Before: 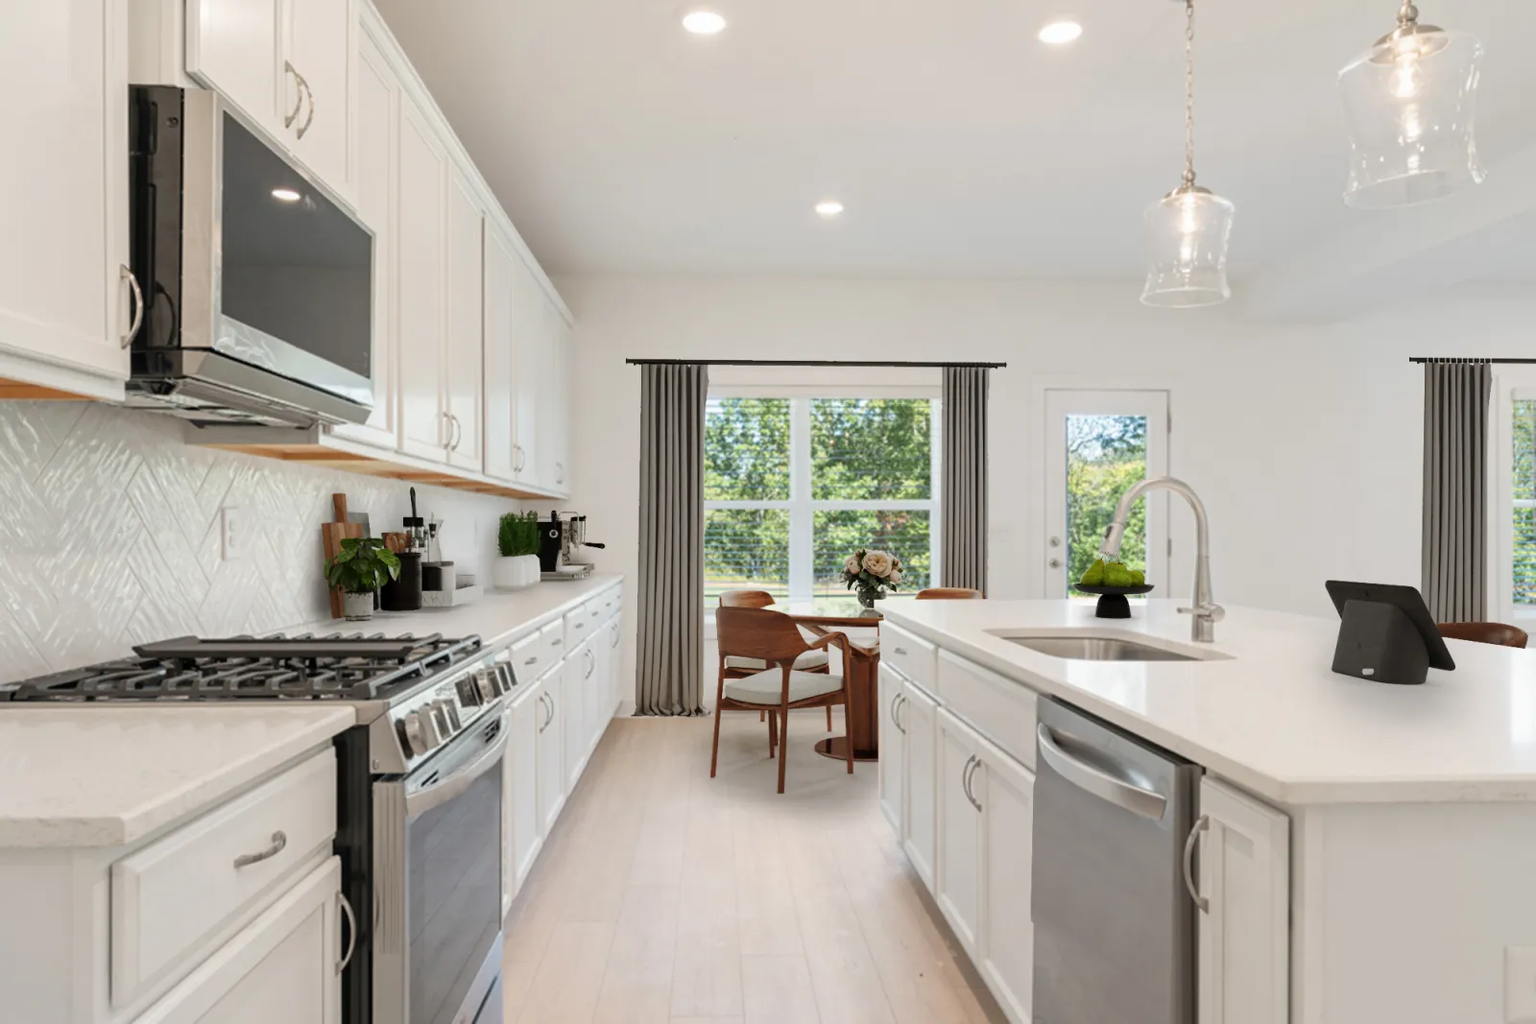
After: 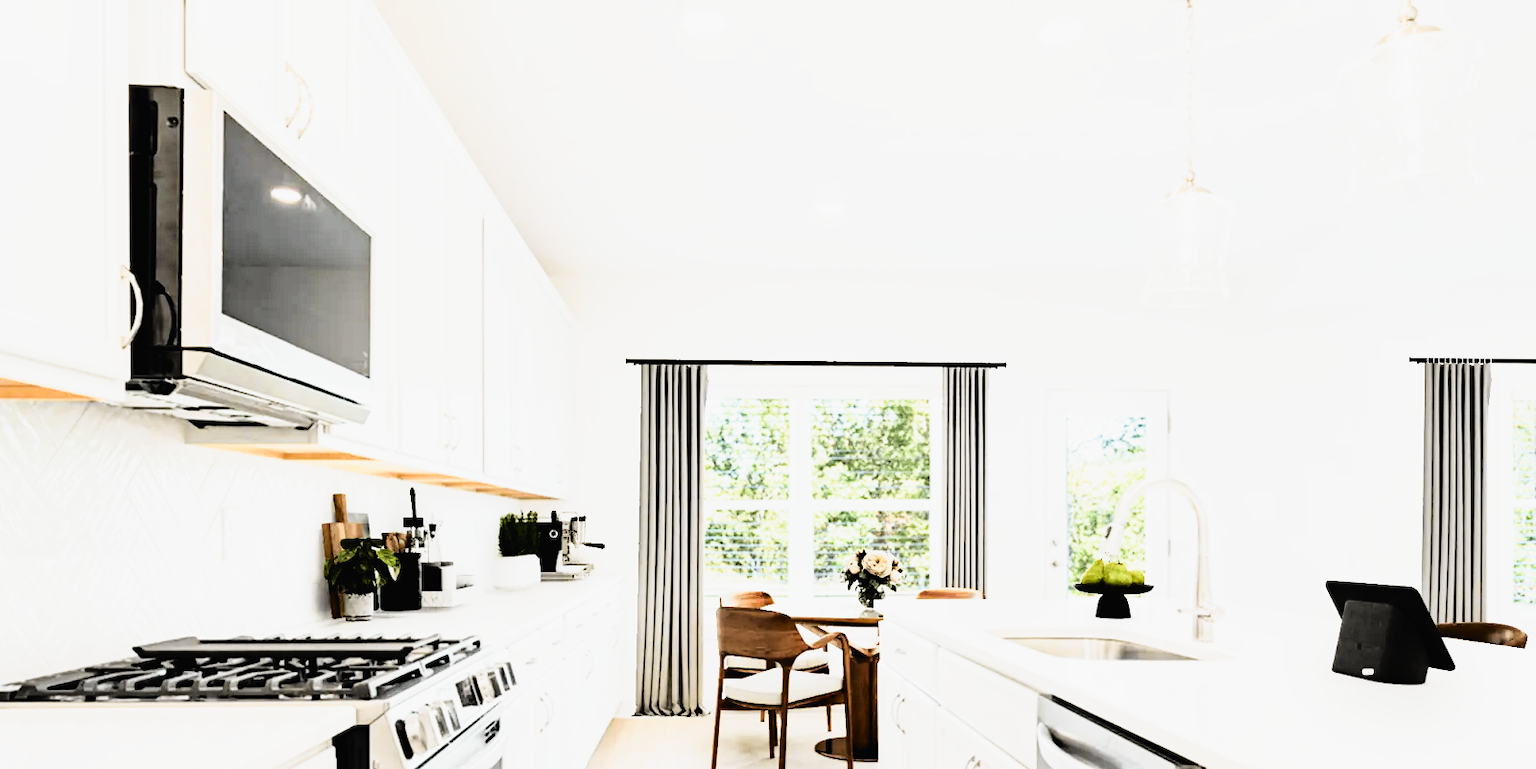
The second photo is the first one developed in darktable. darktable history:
tone curve: curves: ch0 [(0, 0.013) (0.129, 0.1) (0.327, 0.382) (0.489, 0.573) (0.66, 0.748) (0.858, 0.926) (1, 0.977)]; ch1 [(0, 0) (0.353, 0.344) (0.45, 0.46) (0.498, 0.498) (0.521, 0.512) (0.563, 0.559) (0.592, 0.585) (0.647, 0.68) (1, 1)]; ch2 [(0, 0) (0.333, 0.346) (0.375, 0.375) (0.427, 0.44) (0.476, 0.492) (0.511, 0.508) (0.528, 0.533) (0.579, 0.61) (0.612, 0.644) (0.66, 0.715) (1, 1)], color space Lab, independent channels, preserve colors none
tone equalizer: -8 EV -0.733 EV, -7 EV -0.668 EV, -6 EV -0.572 EV, -5 EV -0.369 EV, -3 EV 0.381 EV, -2 EV 0.6 EV, -1 EV 0.69 EV, +0 EV 0.738 EV
filmic rgb: black relative exposure -5.13 EV, white relative exposure 3.98 EV, threshold 3.01 EV, hardness 2.88, contrast 1.512, preserve chrominance RGB euclidean norm (legacy), color science v4 (2020), enable highlight reconstruction true
haze removal: compatibility mode true, adaptive false
crop: bottom 24.817%
contrast brightness saturation: contrast 0.241, brightness 0.092
